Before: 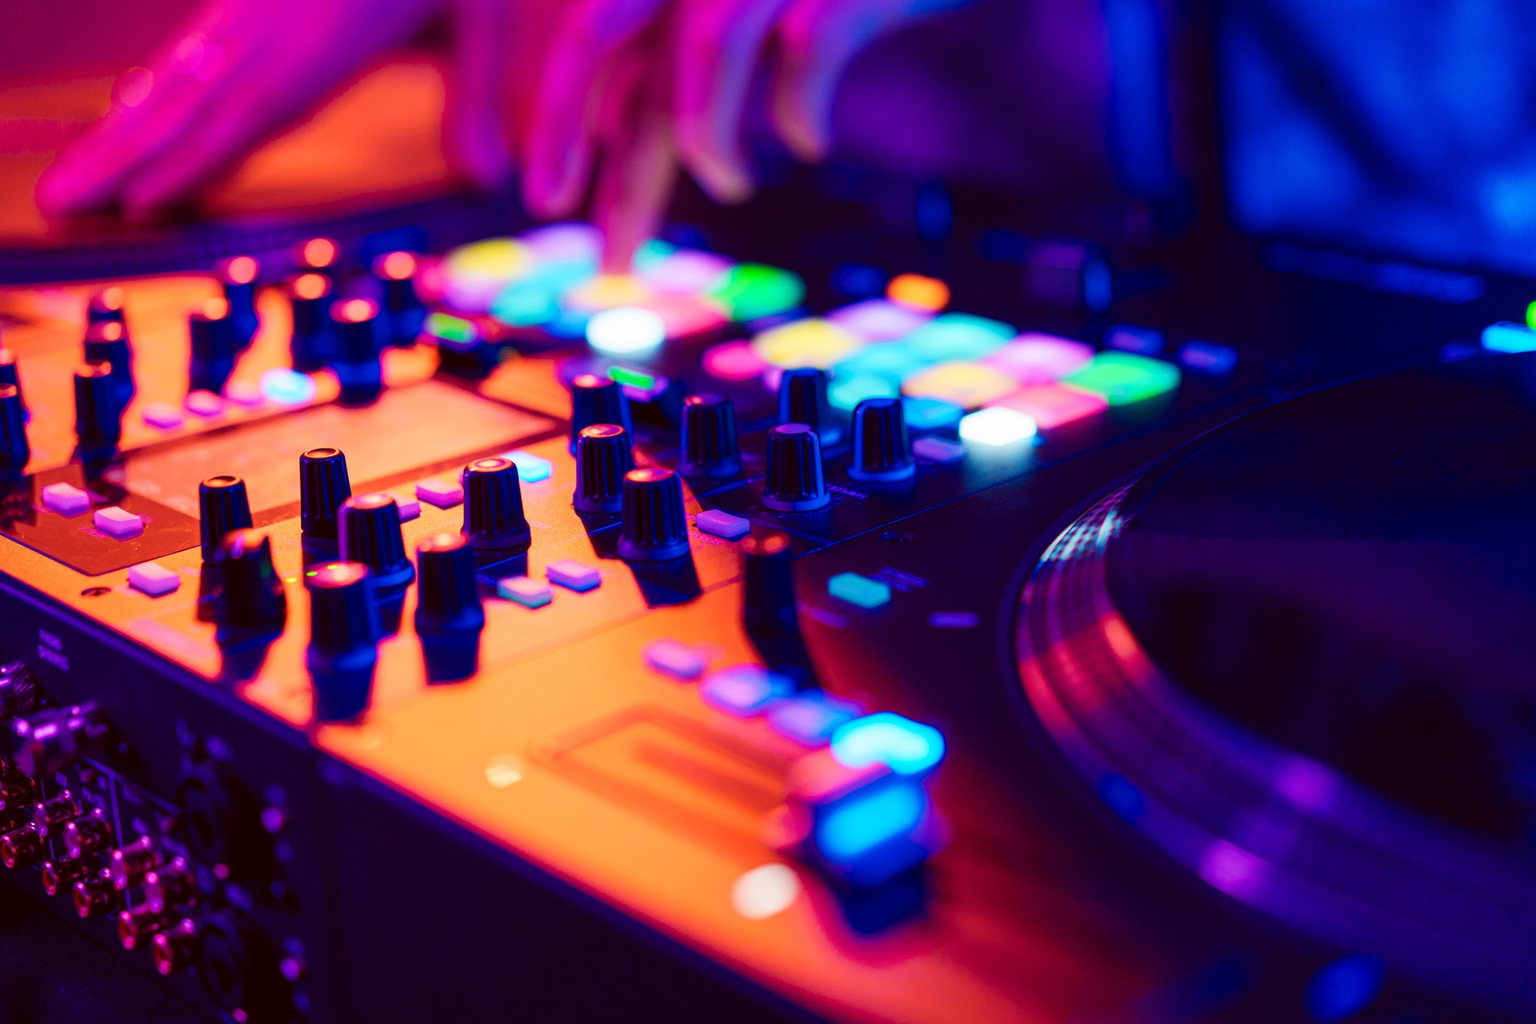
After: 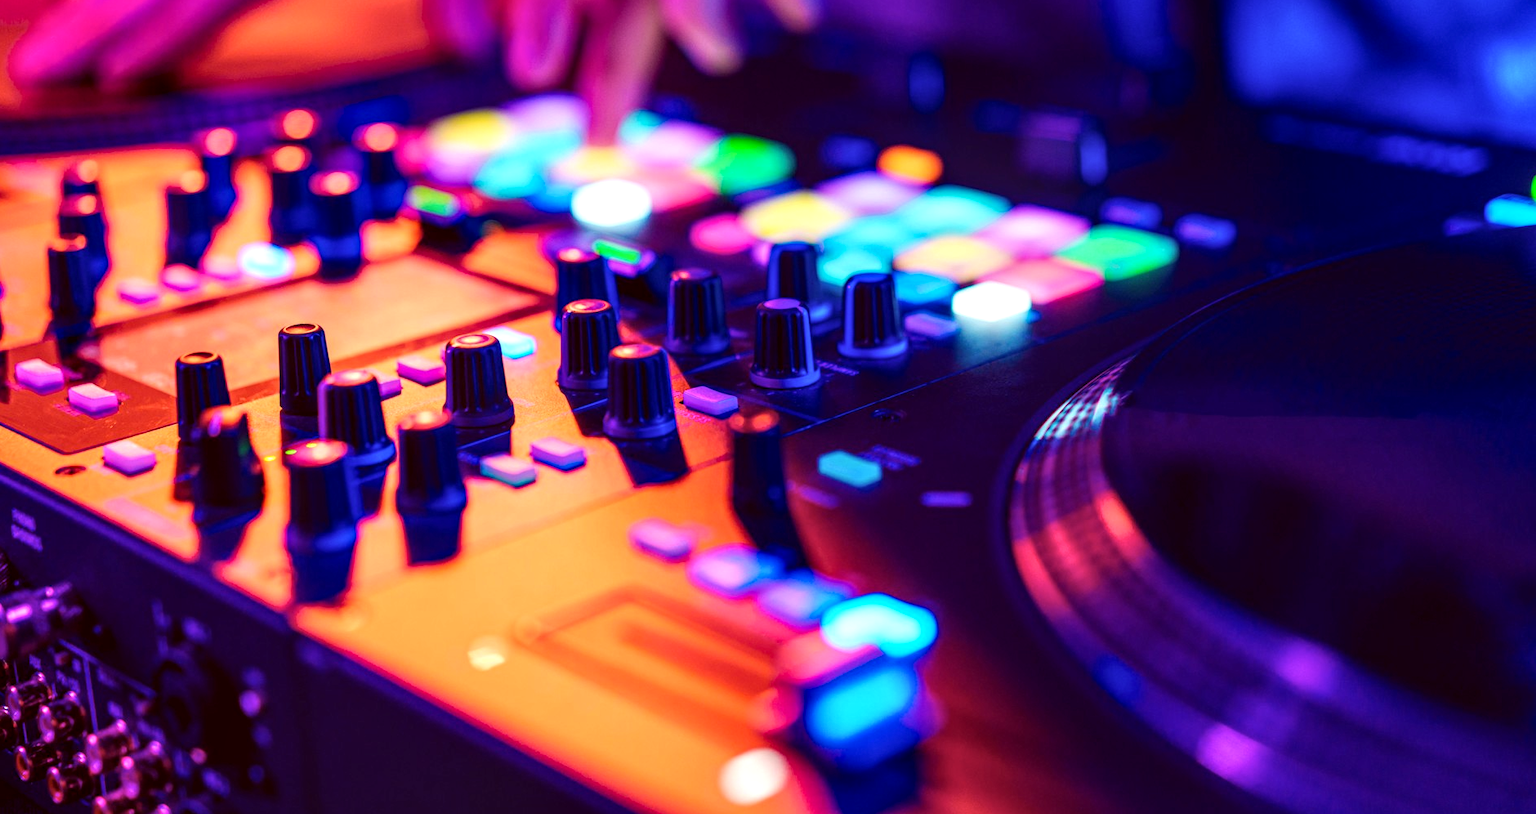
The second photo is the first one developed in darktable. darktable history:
local contrast: highlights 40%, shadows 60%, detail 136%, midtone range 0.514
exposure: exposure 0.3 EV, compensate highlight preservation false
crop and rotate: left 1.814%, top 12.818%, right 0.25%, bottom 9.225%
